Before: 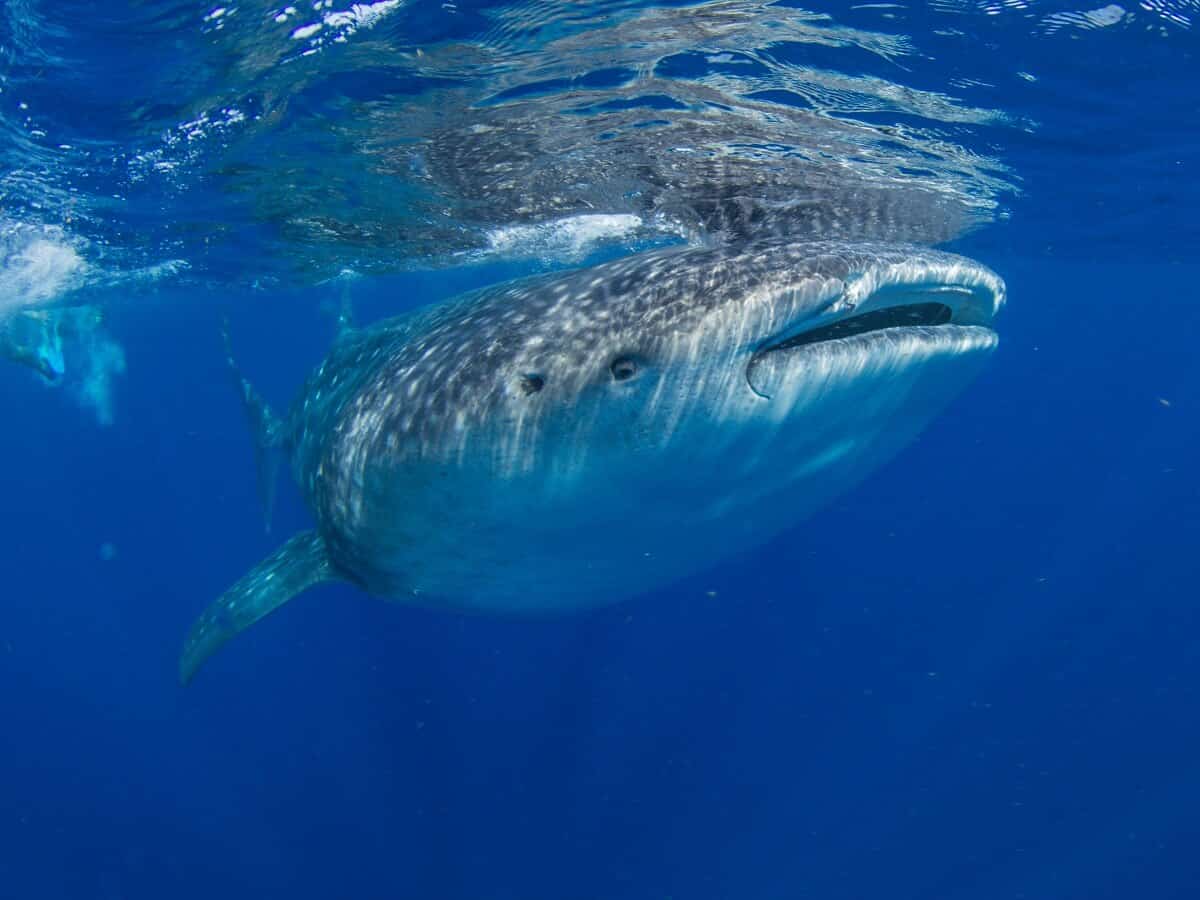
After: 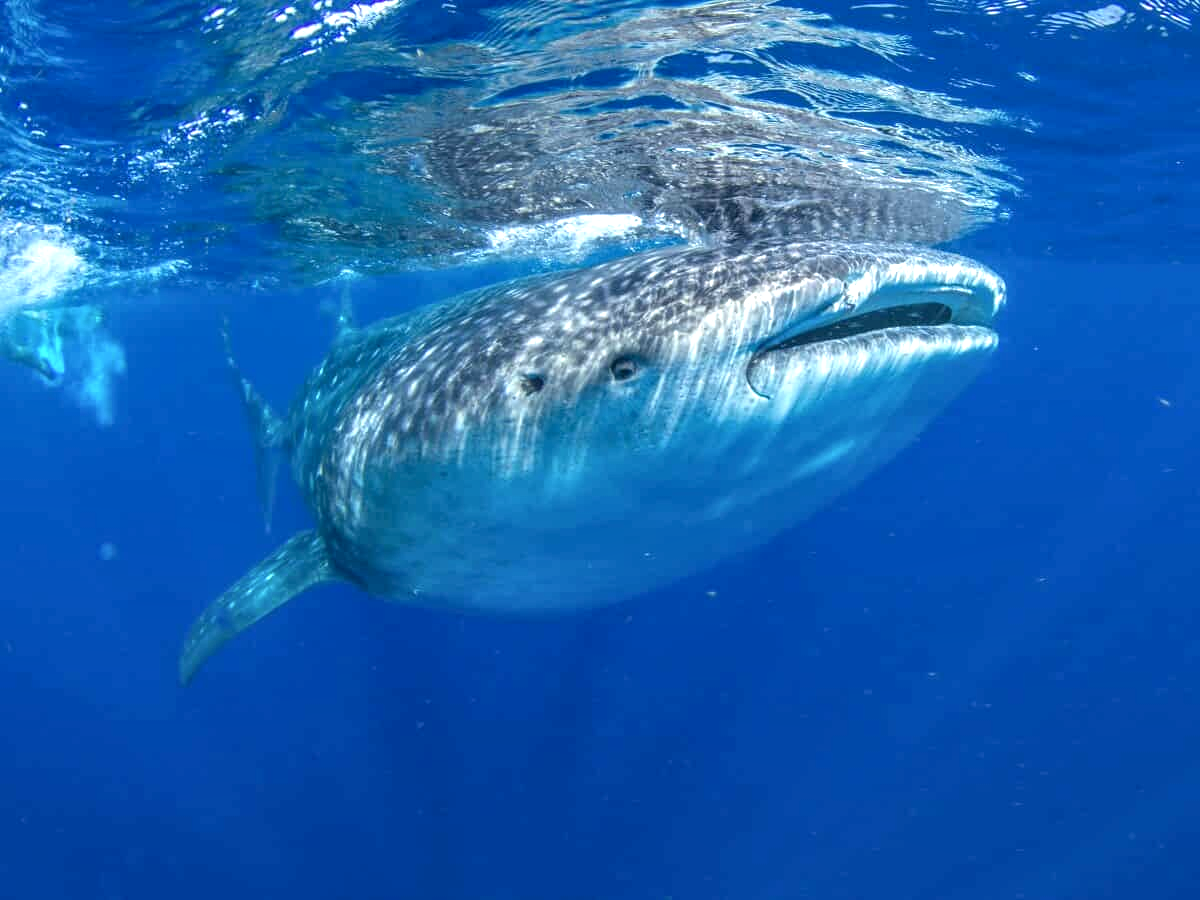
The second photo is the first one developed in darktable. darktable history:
local contrast: detail 130%
exposure: black level correction 0, exposure 0.7 EV, compensate exposure bias true, compensate highlight preservation false
